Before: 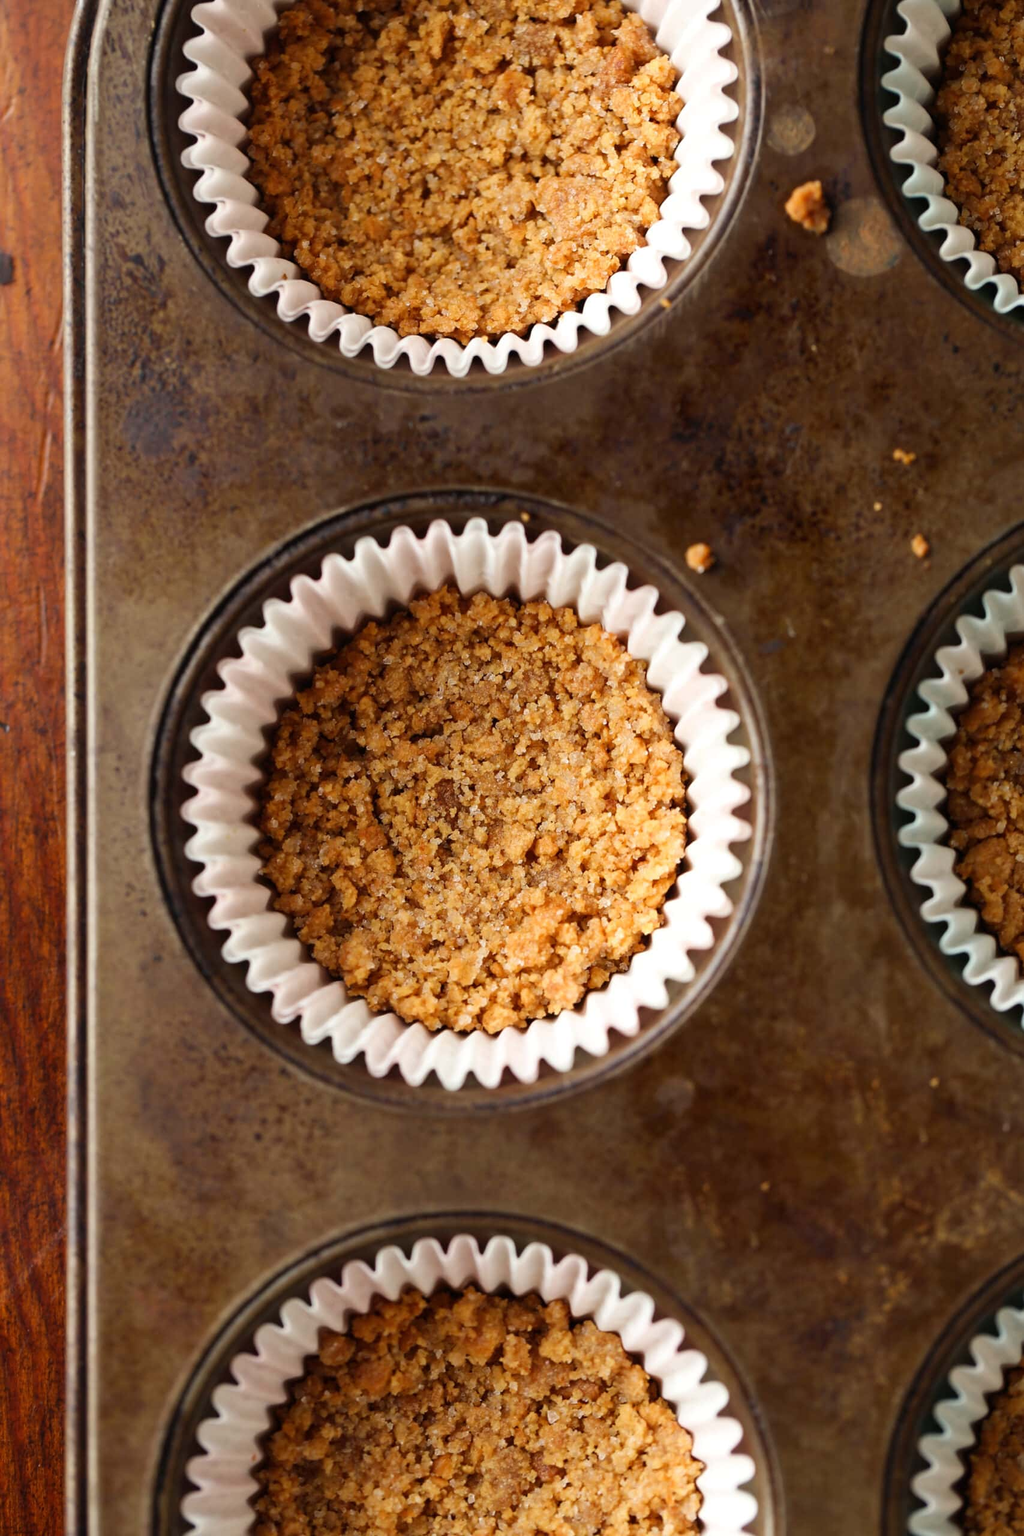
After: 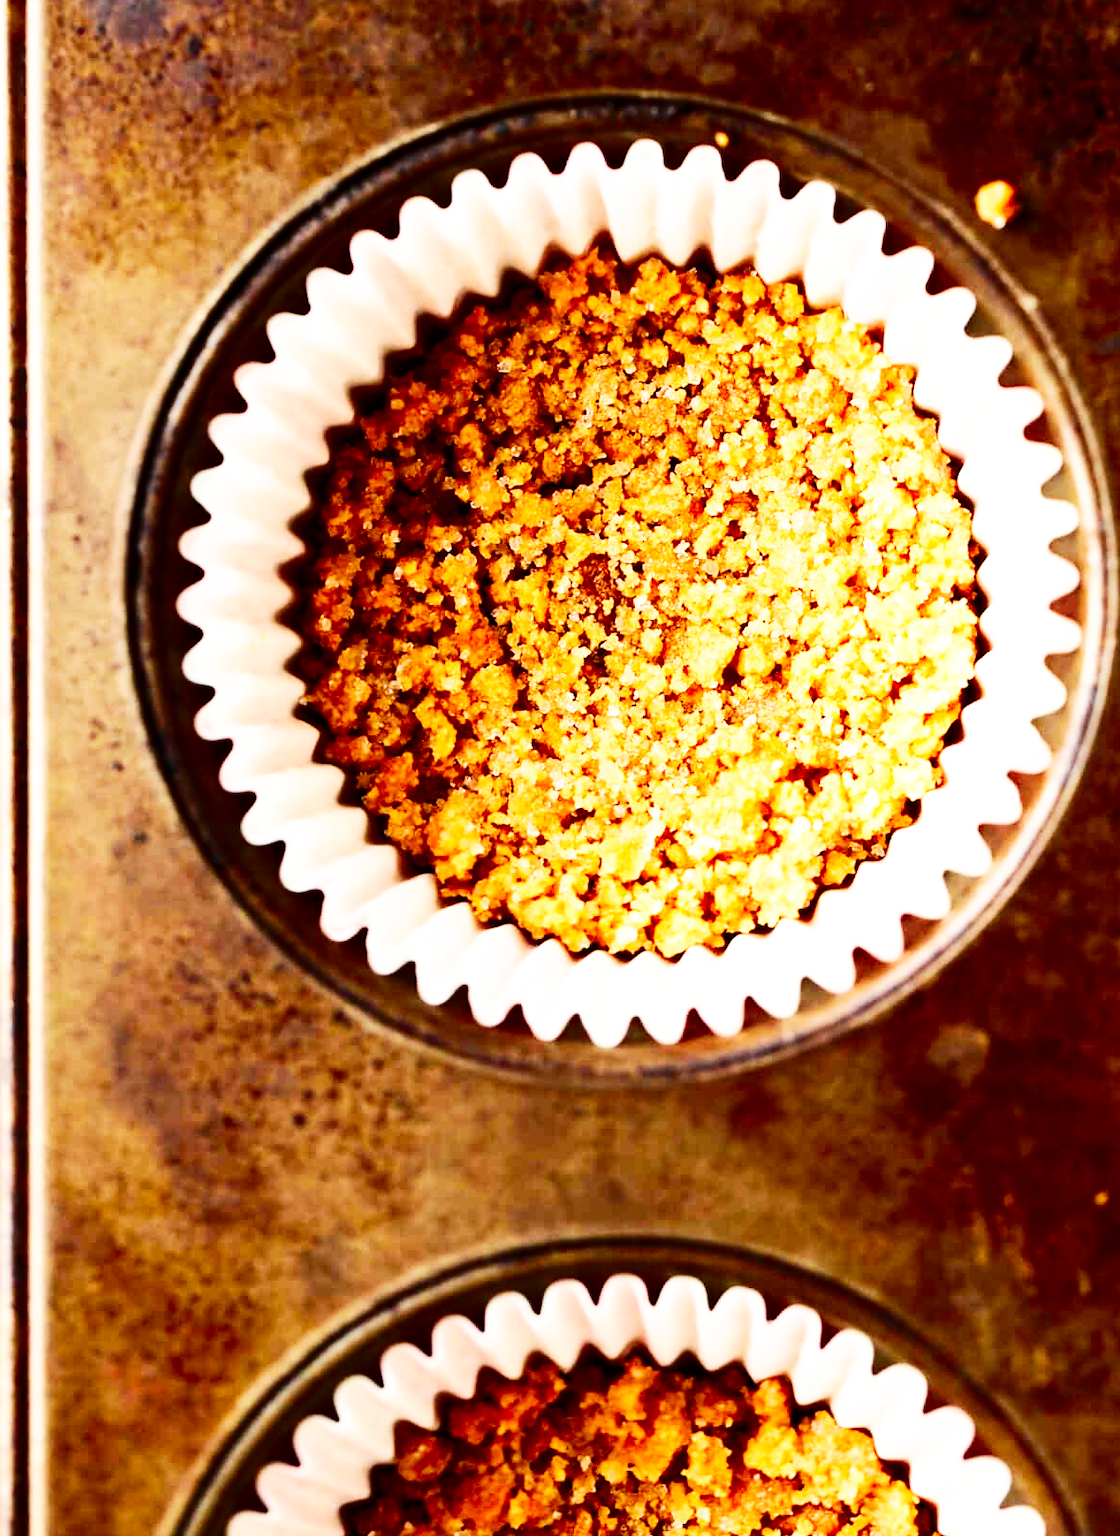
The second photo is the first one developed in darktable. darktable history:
base curve: curves: ch0 [(0, 0) (0.007, 0.004) (0.027, 0.03) (0.046, 0.07) (0.207, 0.54) (0.442, 0.872) (0.673, 0.972) (1, 1)], preserve colors none
contrast brightness saturation: contrast 0.214, brightness -0.108, saturation 0.214
exposure: exposure 0.229 EV, compensate highlight preservation false
crop: left 6.751%, top 27.947%, right 24.069%, bottom 8.842%
